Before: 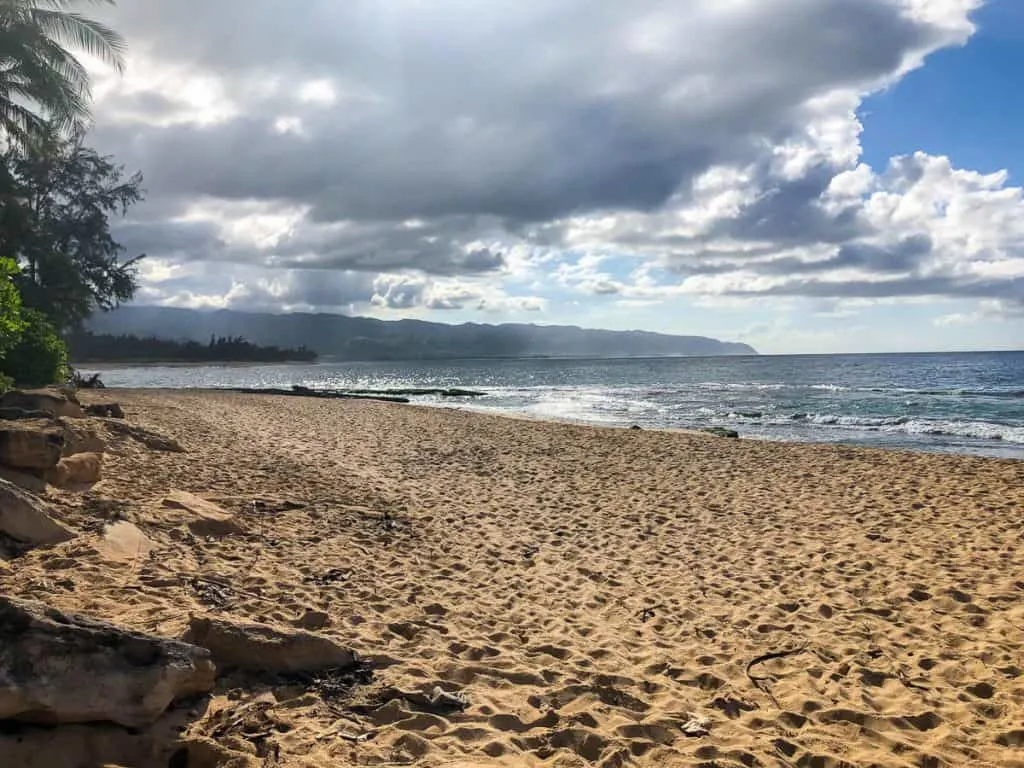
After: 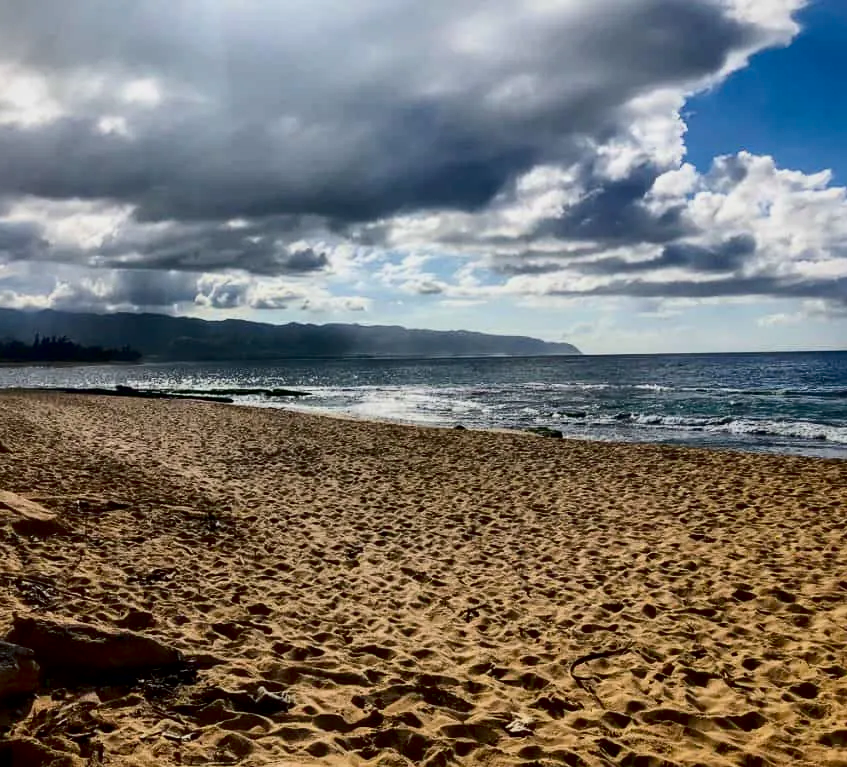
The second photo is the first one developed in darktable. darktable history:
local contrast: mode bilateral grid, contrast 25, coarseness 50, detail 123%, midtone range 0.2
contrast brightness saturation: contrast 0.215, brightness -0.107, saturation 0.207
crop: left 17.274%, bottom 0.018%
exposure: black level correction 0.011, exposure -0.473 EV, compensate highlight preservation false
